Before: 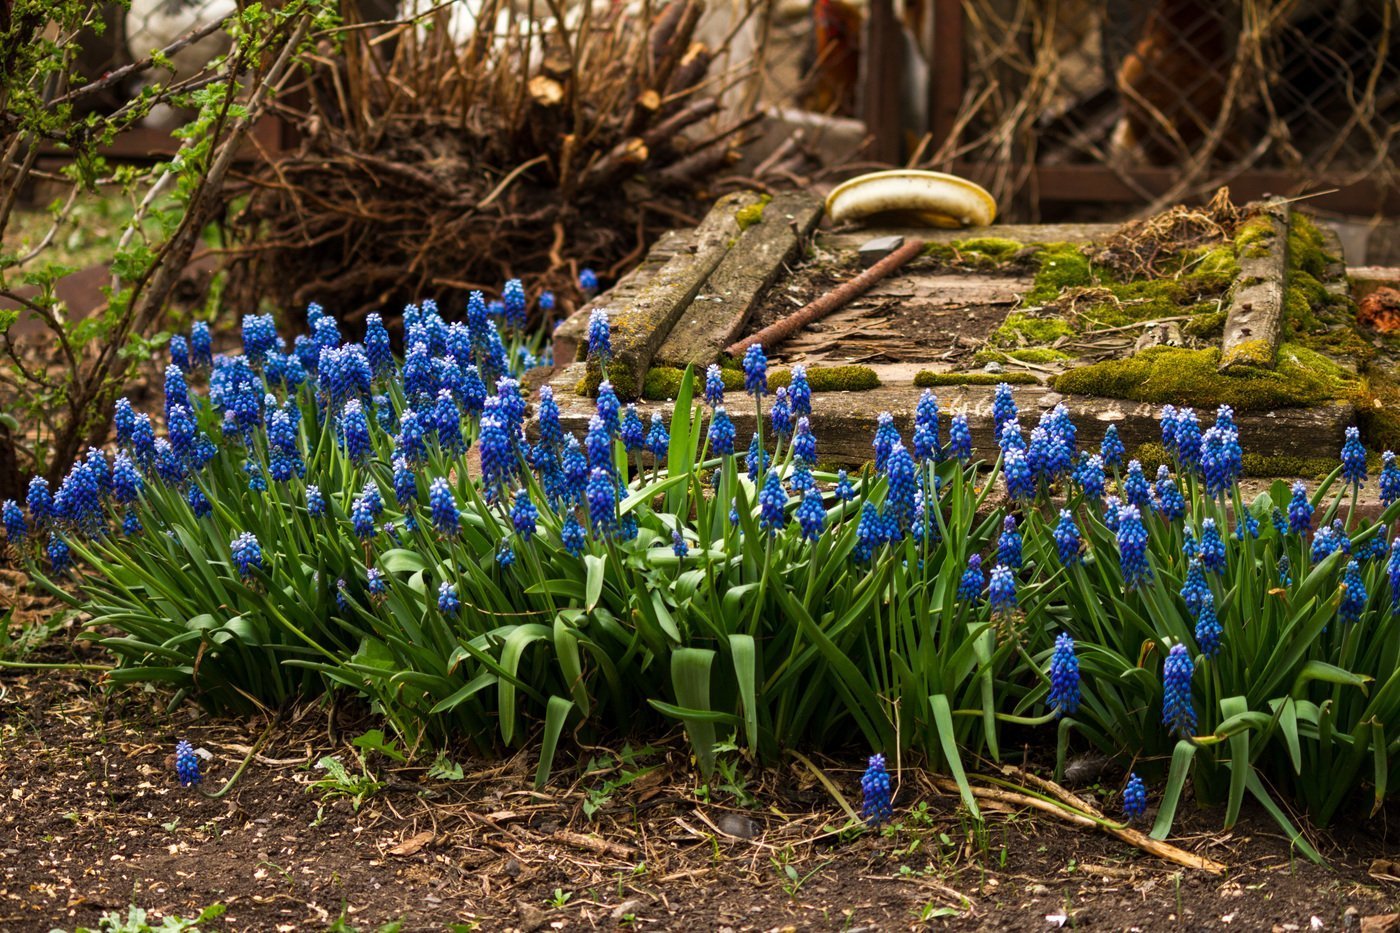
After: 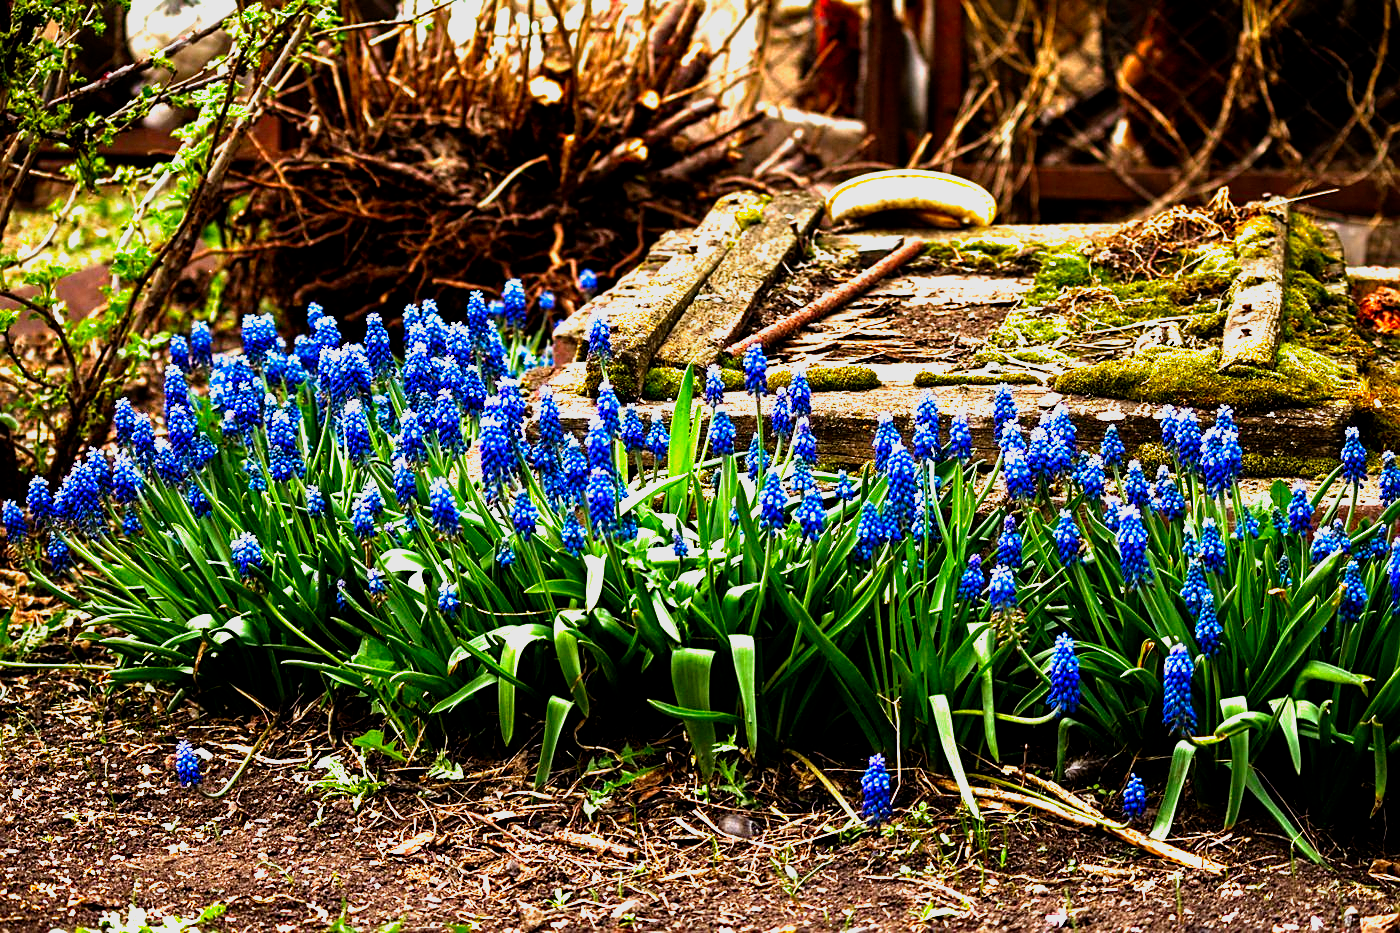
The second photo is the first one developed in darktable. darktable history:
color calibration: gray › normalize channels true, illuminant as shot in camera, x 0.358, y 0.373, temperature 4628.91 K, gamut compression 0.008
shadows and highlights: radius 122.46, shadows 21.92, white point adjustment -9.58, highlights -13.89, soften with gaussian
exposure: black level correction 0, exposure 1 EV, compensate highlight preservation false
sharpen: on, module defaults
filmic rgb: black relative exposure -8.23 EV, white relative exposure 2.2 EV, hardness 7.09, latitude 85.88%, contrast 1.708, highlights saturation mix -3.98%, shadows ↔ highlights balance -2.76%, add noise in highlights 0, preserve chrominance no, color science v3 (2019), use custom middle-gray values true, contrast in highlights soft
